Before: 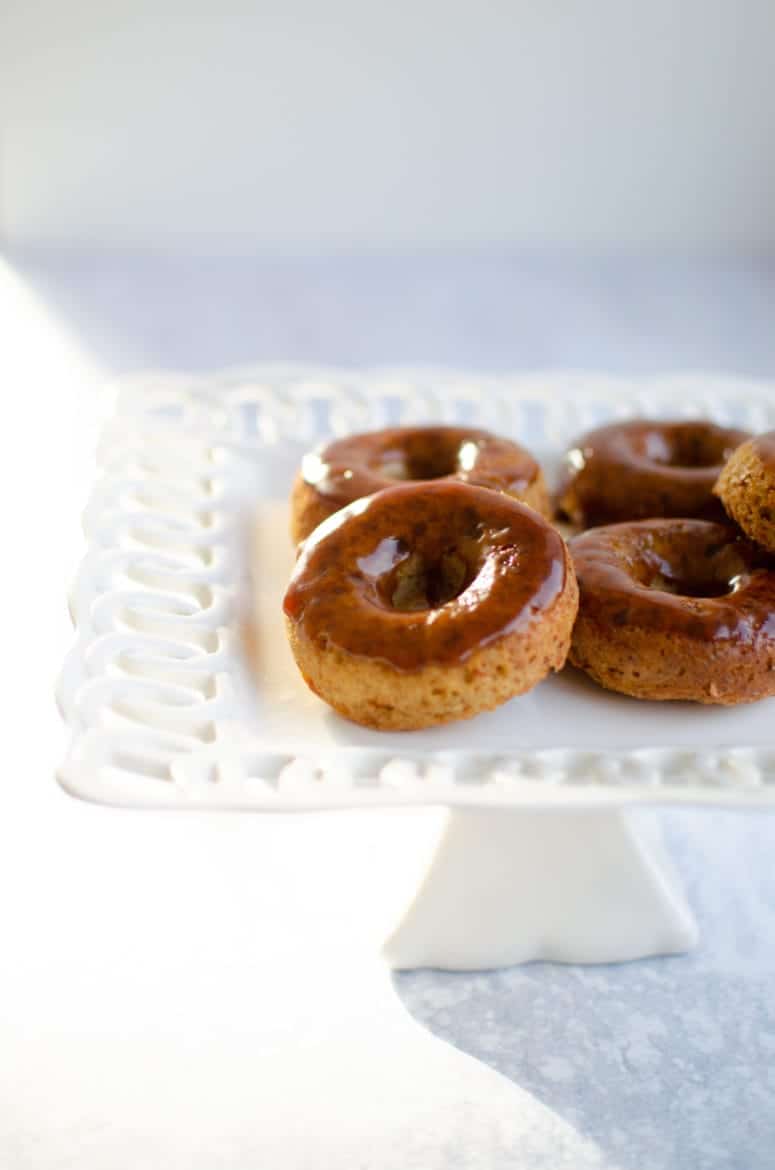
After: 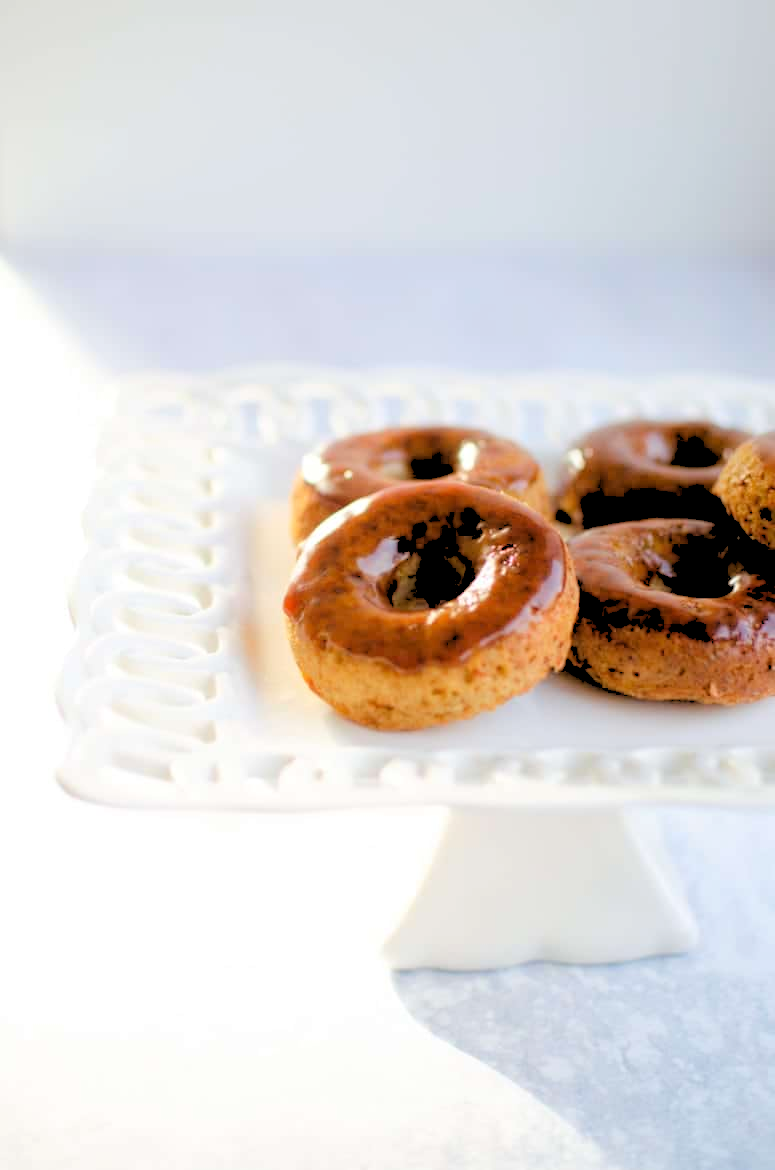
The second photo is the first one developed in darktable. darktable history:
rgb levels: levels [[0.027, 0.429, 0.996], [0, 0.5, 1], [0, 0.5, 1]]
color zones: mix -62.47%
